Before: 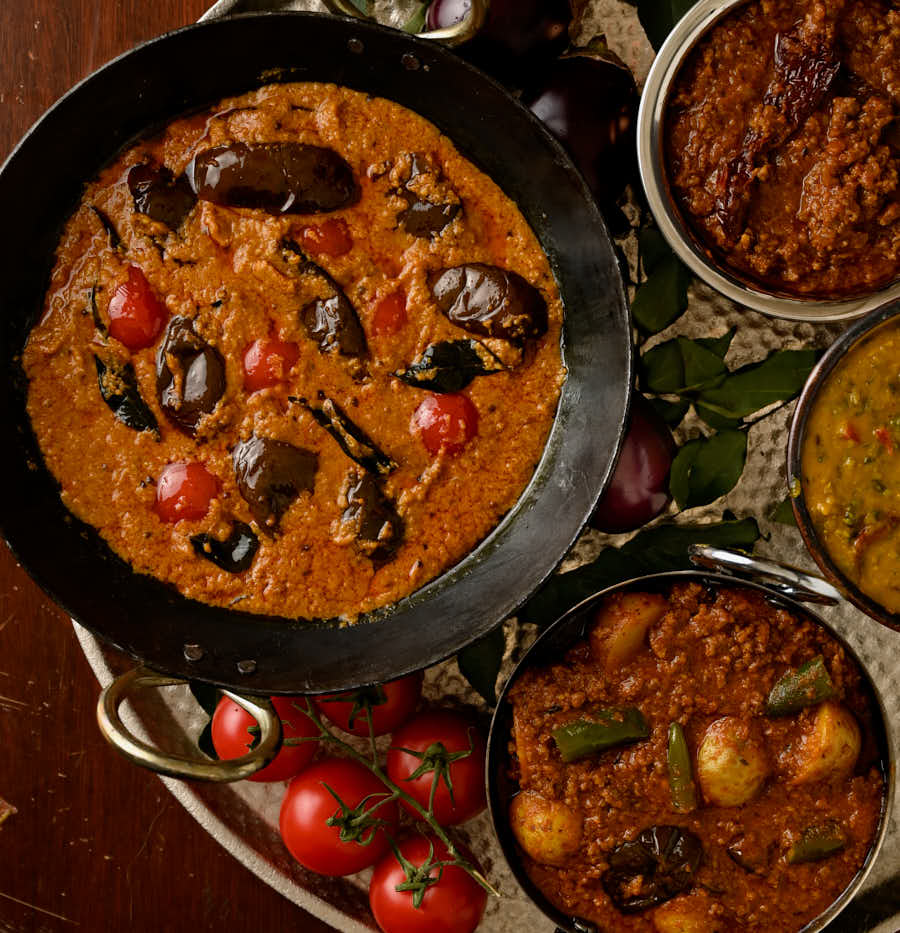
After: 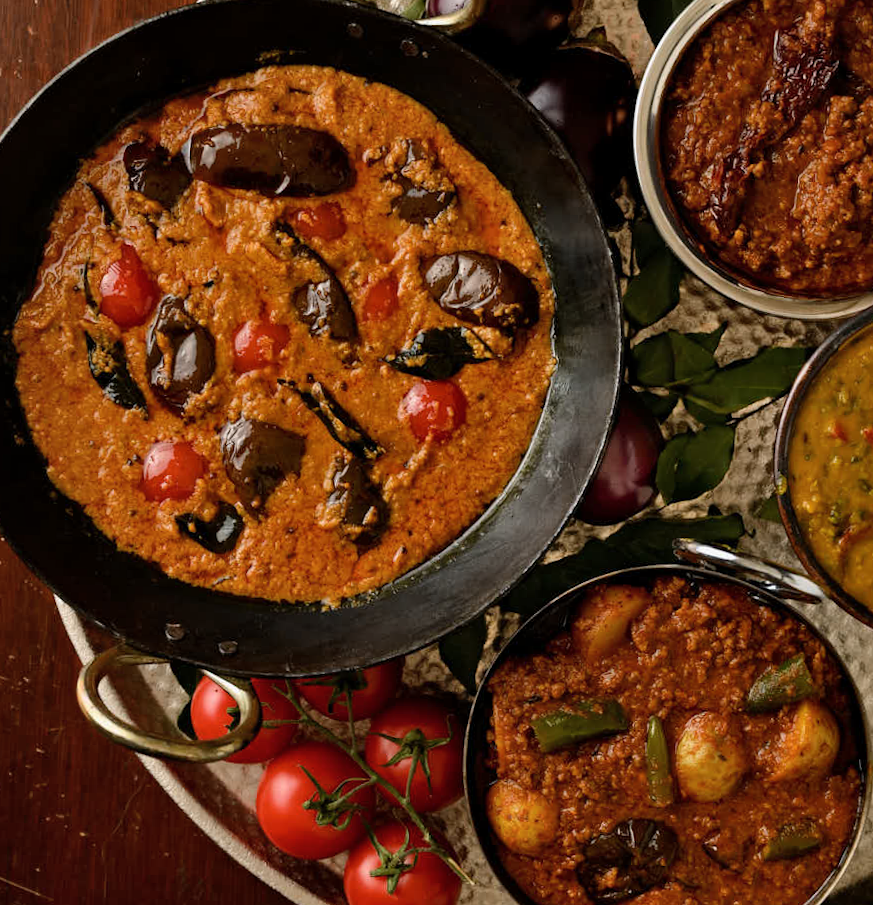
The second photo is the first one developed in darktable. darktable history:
shadows and highlights: shadows 29.61, highlights -30.47, low approximation 0.01, soften with gaussian
crop and rotate: angle -1.69°
